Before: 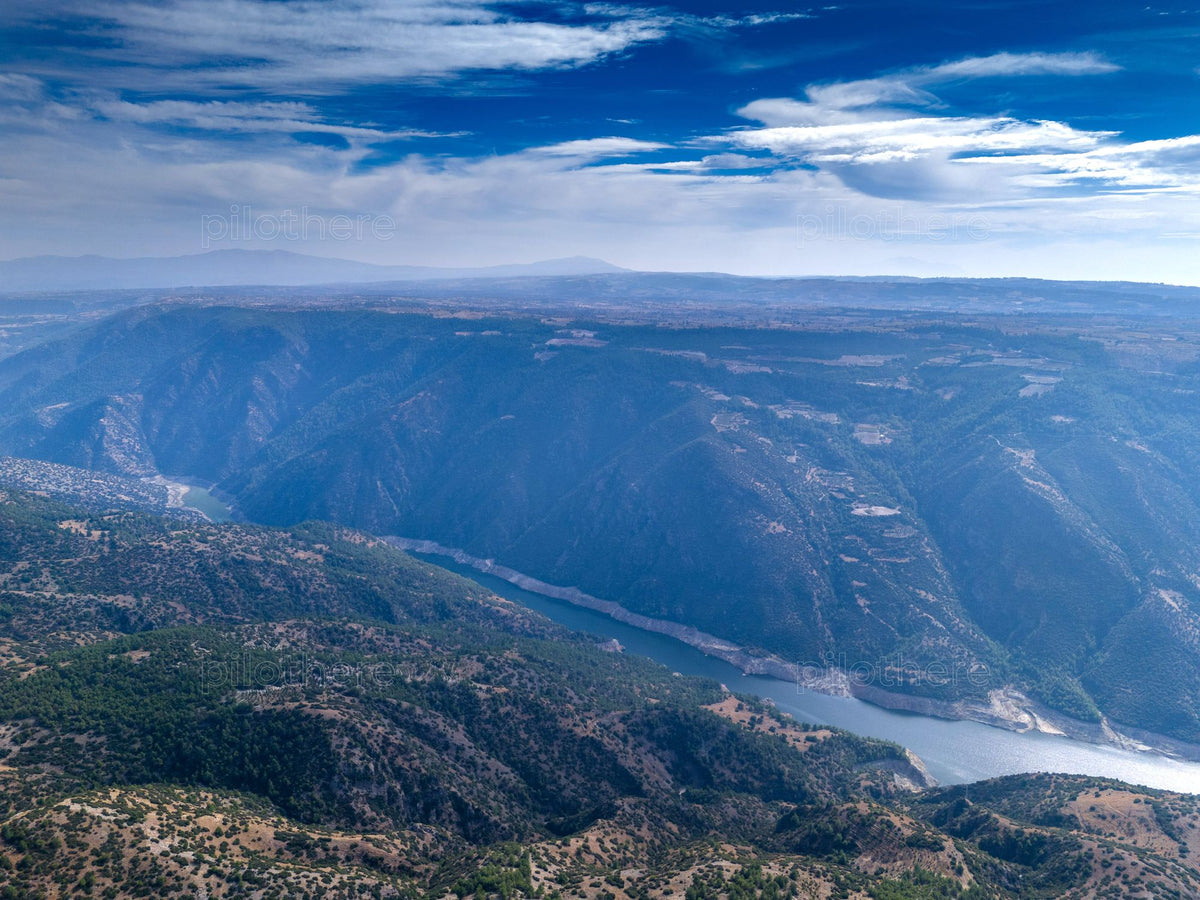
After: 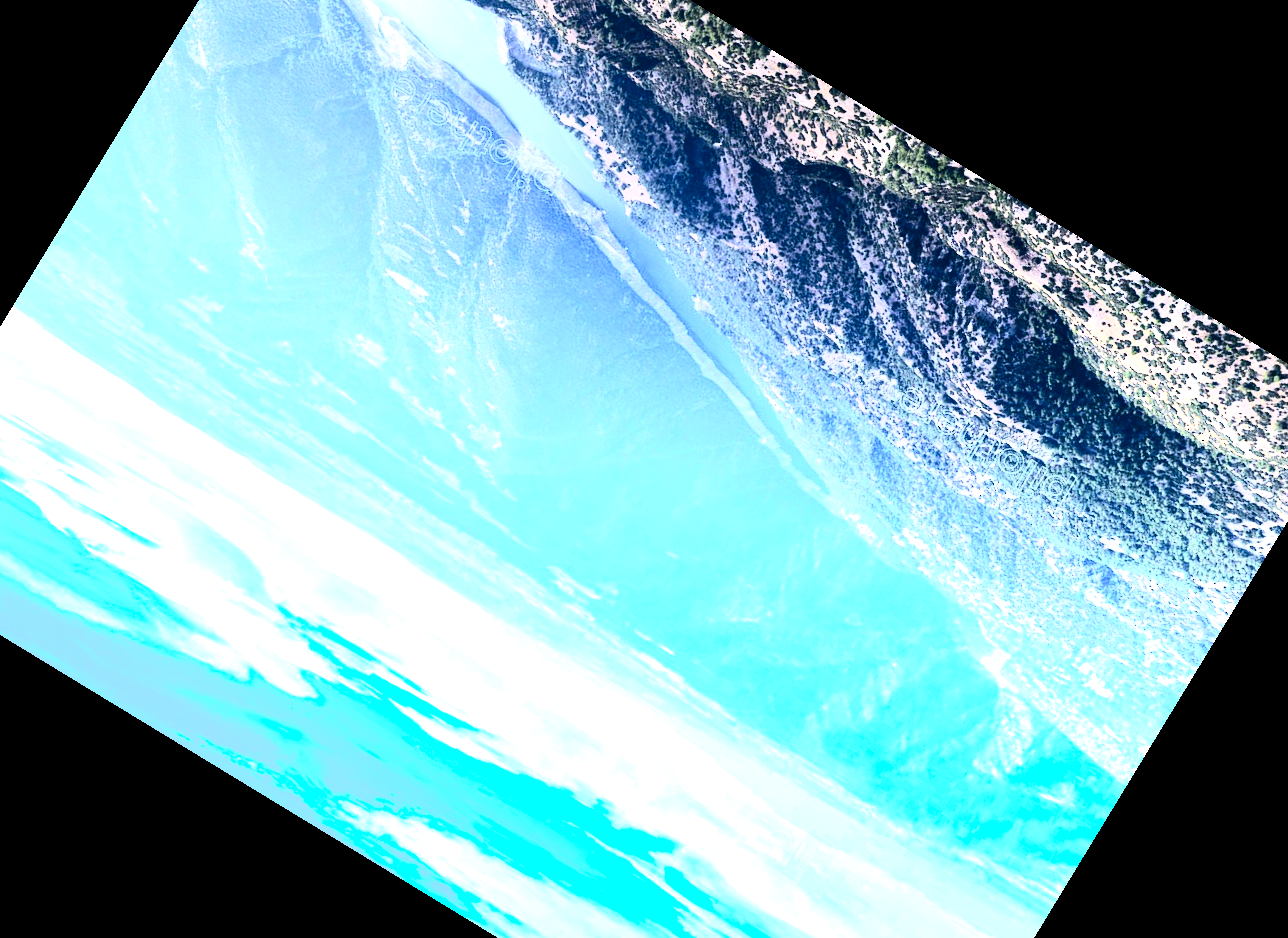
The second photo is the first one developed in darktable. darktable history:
white balance: red 0.967, blue 1.119, emerald 0.756
contrast brightness saturation: contrast 0.5, saturation -0.1
crop and rotate: angle 148.68°, left 9.111%, top 15.603%, right 4.588%, bottom 17.041%
exposure: exposure 1.5 EV, compensate highlight preservation false
graduated density: density -3.9 EV
